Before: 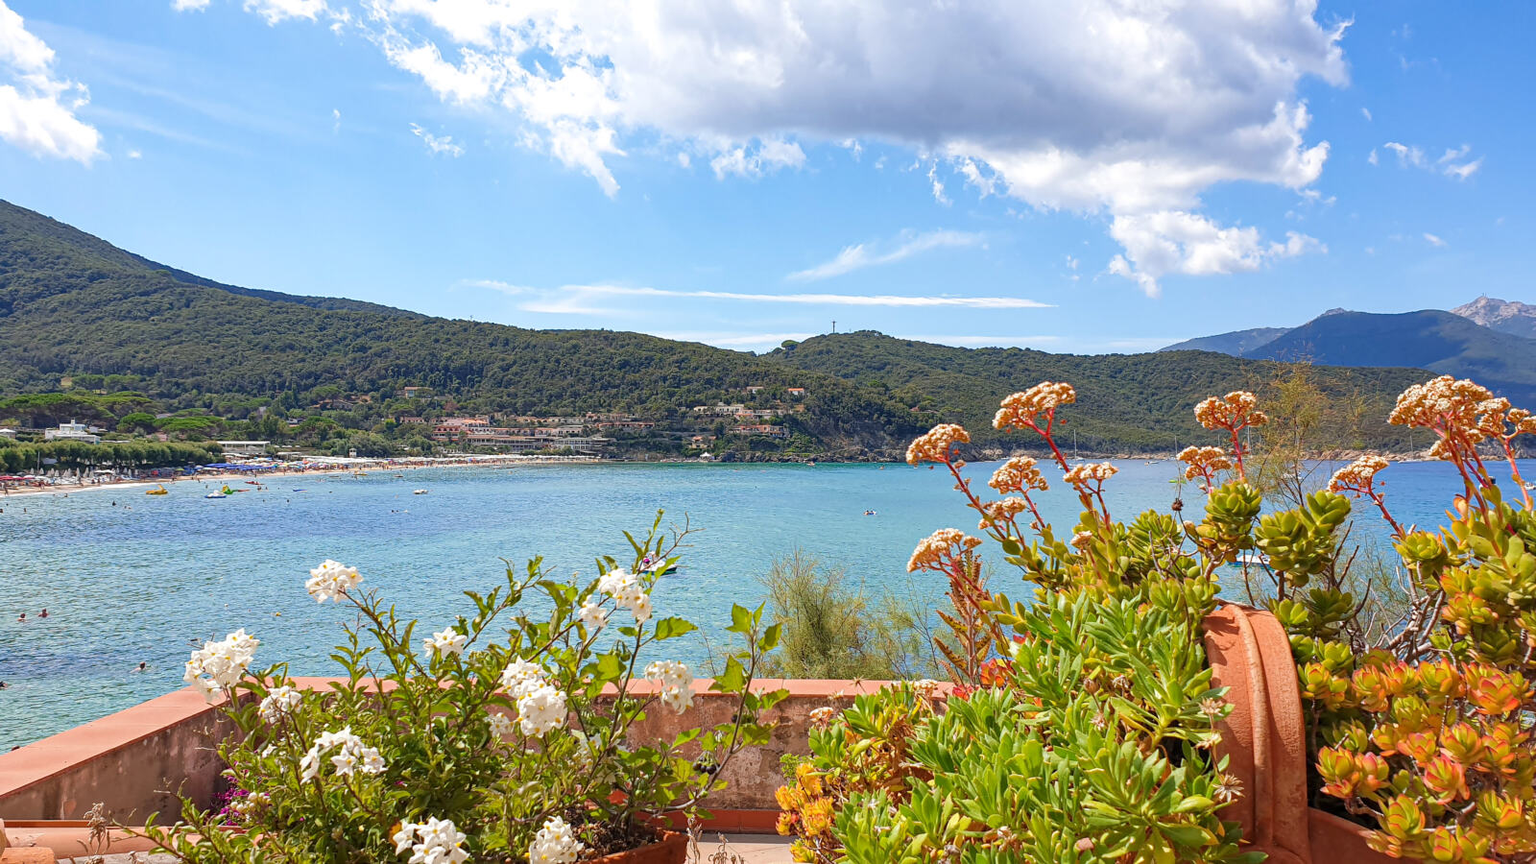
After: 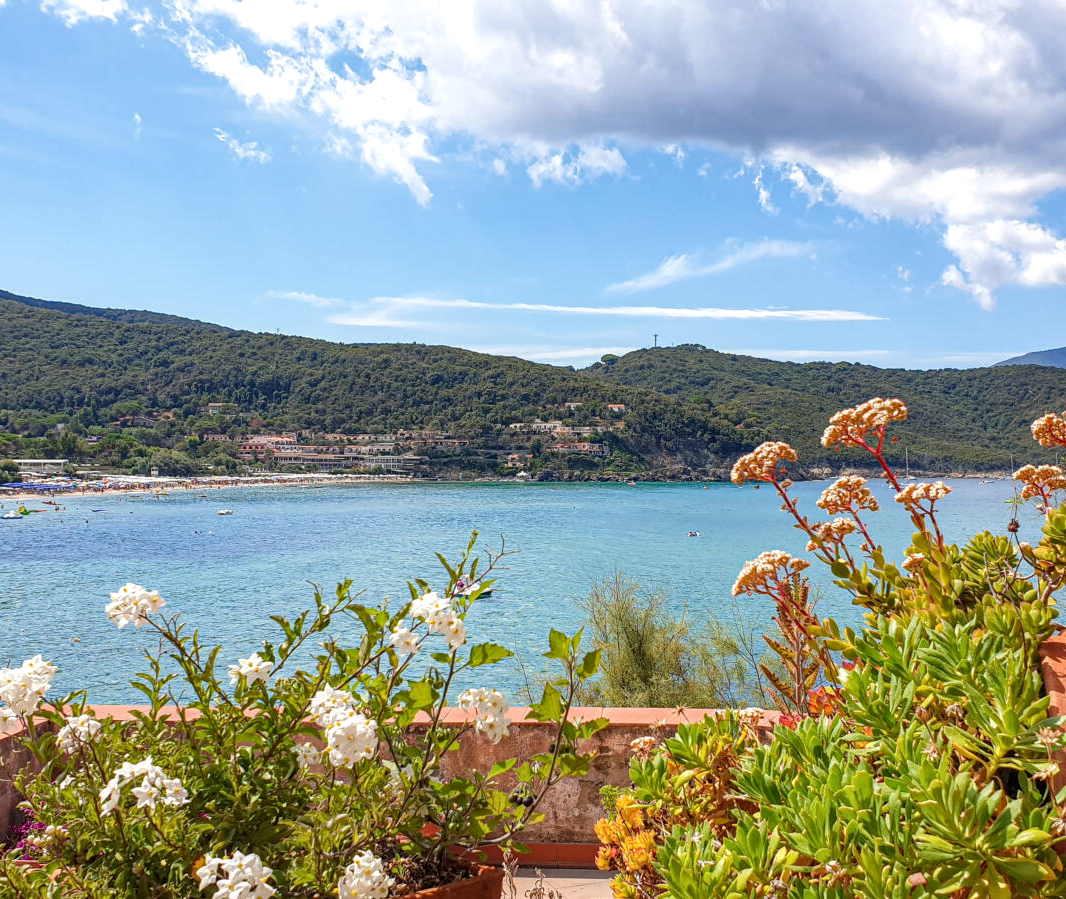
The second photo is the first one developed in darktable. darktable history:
crop and rotate: left 13.409%, right 19.924%
local contrast: on, module defaults
